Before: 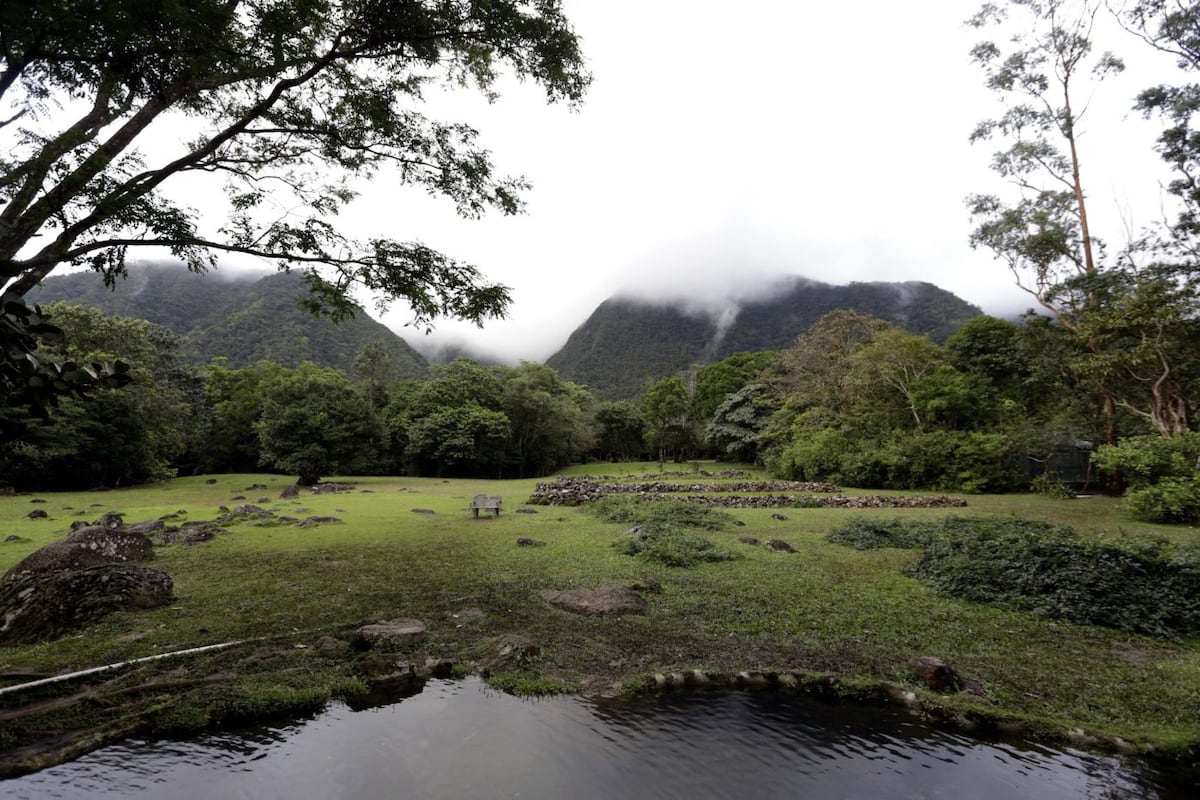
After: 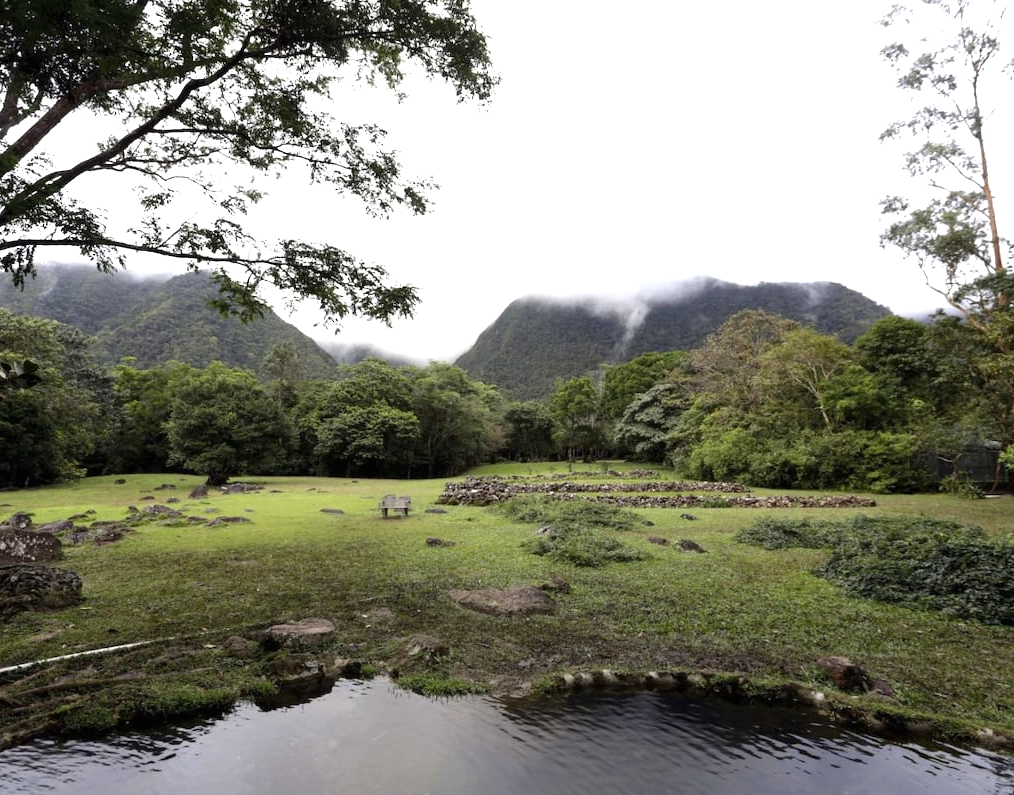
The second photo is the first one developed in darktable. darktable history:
crop: left 7.585%, right 7.836%
exposure: black level correction 0, exposure 0.692 EV, compensate exposure bias true, compensate highlight preservation false
